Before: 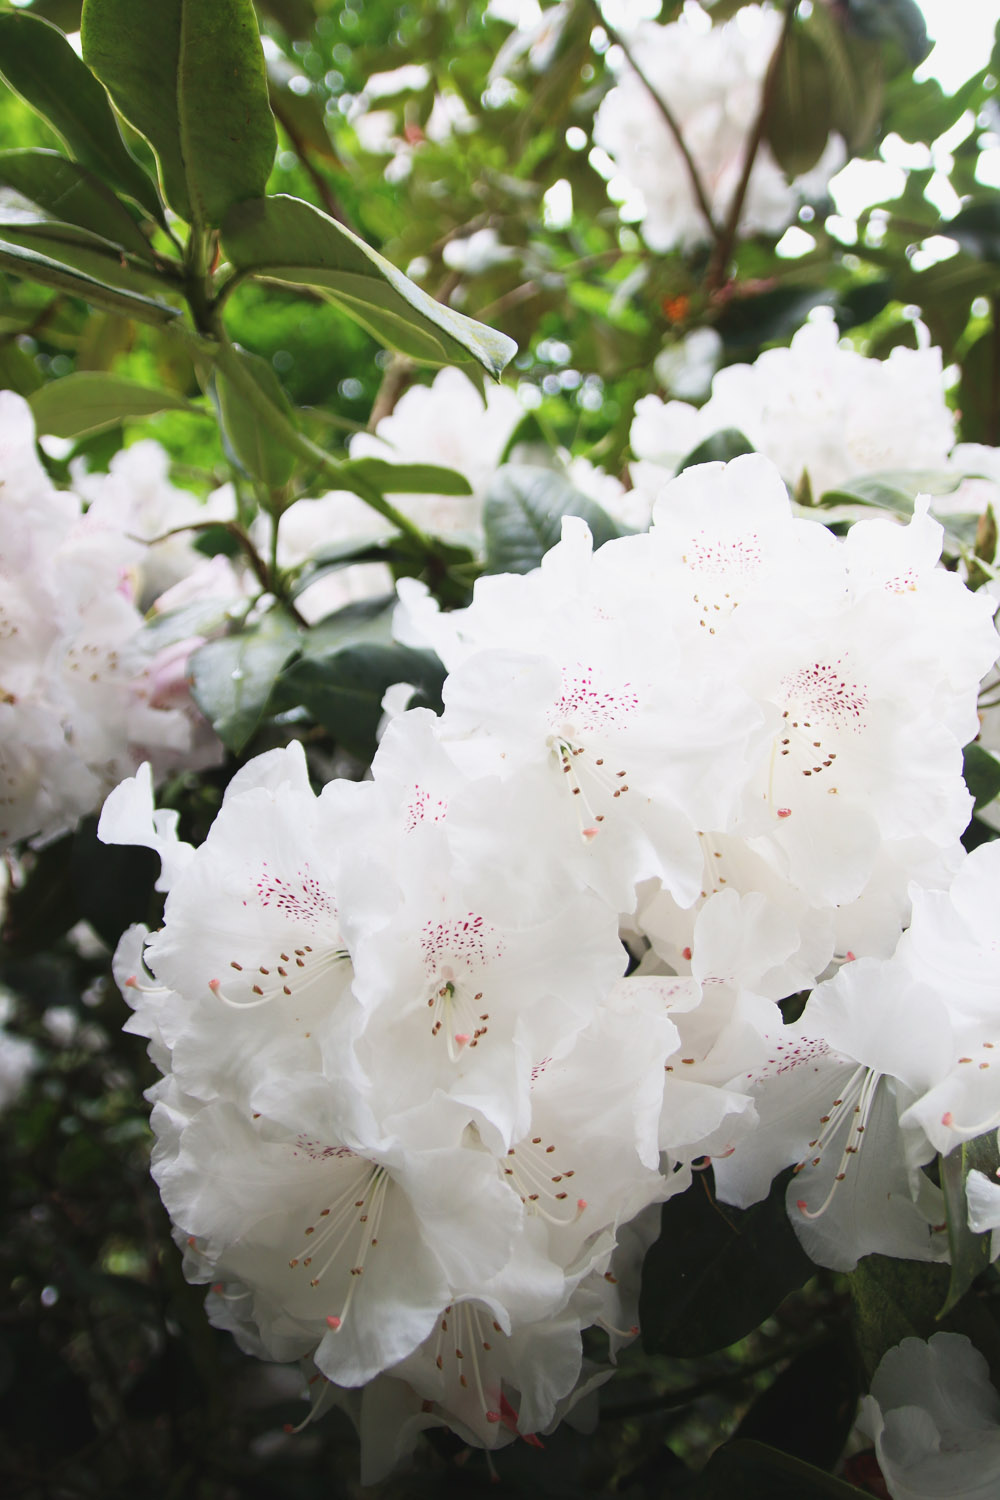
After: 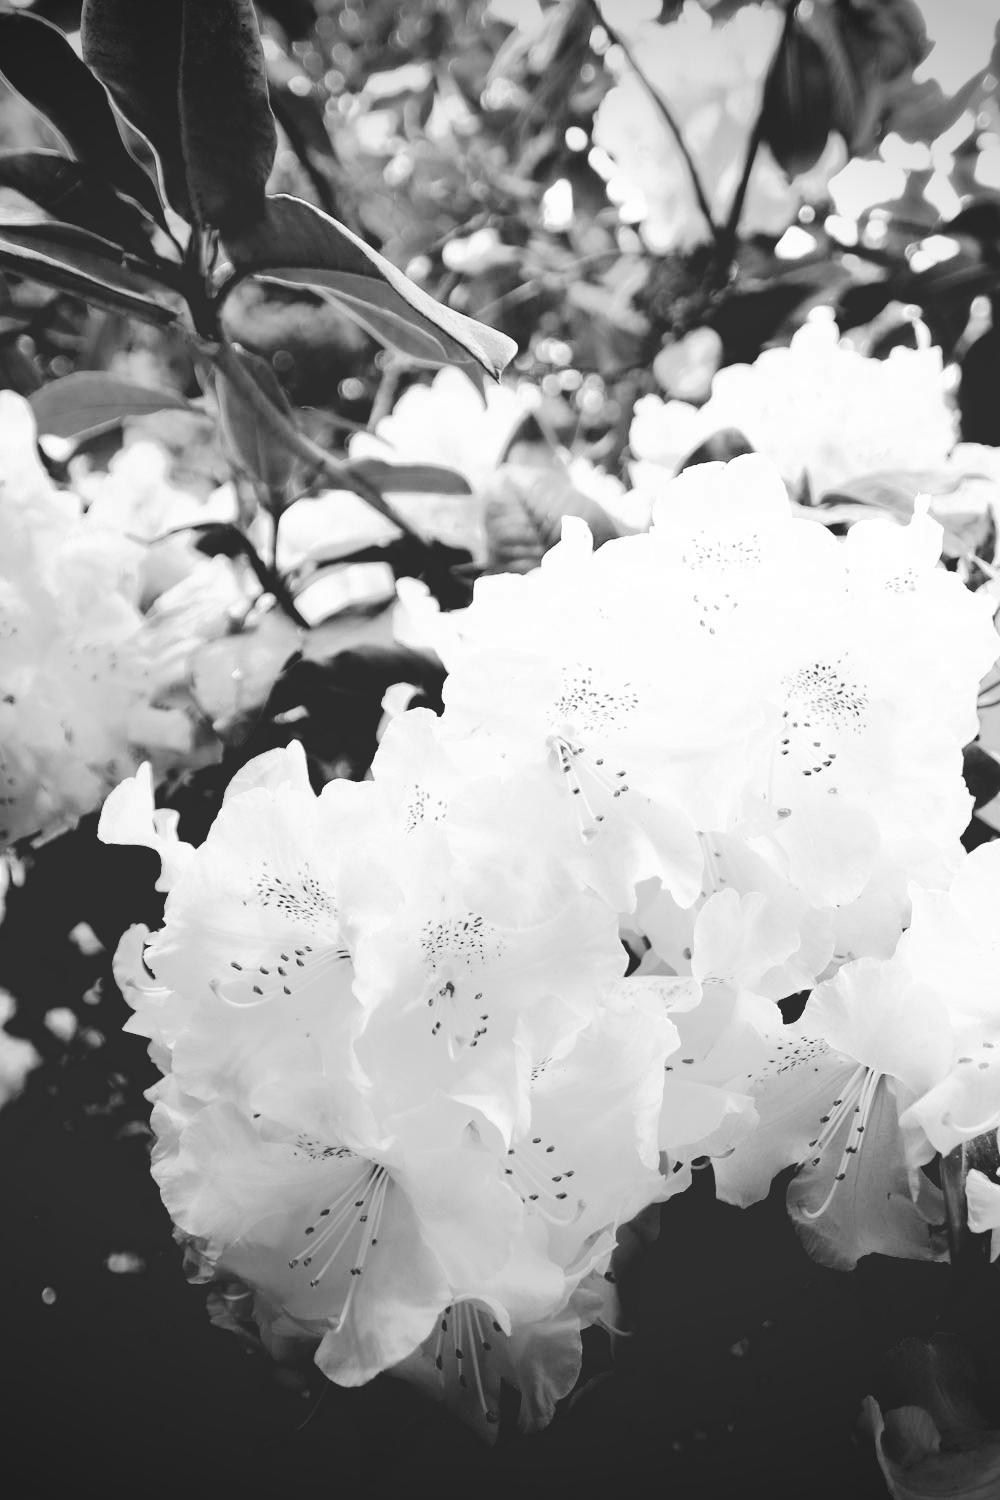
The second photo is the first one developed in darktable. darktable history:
monochrome: on, module defaults
vignetting: fall-off start 88.53%, fall-off radius 44.2%, saturation 0.376, width/height ratio 1.161
filmic rgb: white relative exposure 2.34 EV, hardness 6.59
tone curve: curves: ch0 [(0, 0) (0.003, 0.185) (0.011, 0.185) (0.025, 0.187) (0.044, 0.185) (0.069, 0.185) (0.1, 0.18) (0.136, 0.18) (0.177, 0.179) (0.224, 0.202) (0.277, 0.252) (0.335, 0.343) (0.399, 0.452) (0.468, 0.553) (0.543, 0.643) (0.623, 0.717) (0.709, 0.778) (0.801, 0.82) (0.898, 0.856) (1, 1)], preserve colors none
